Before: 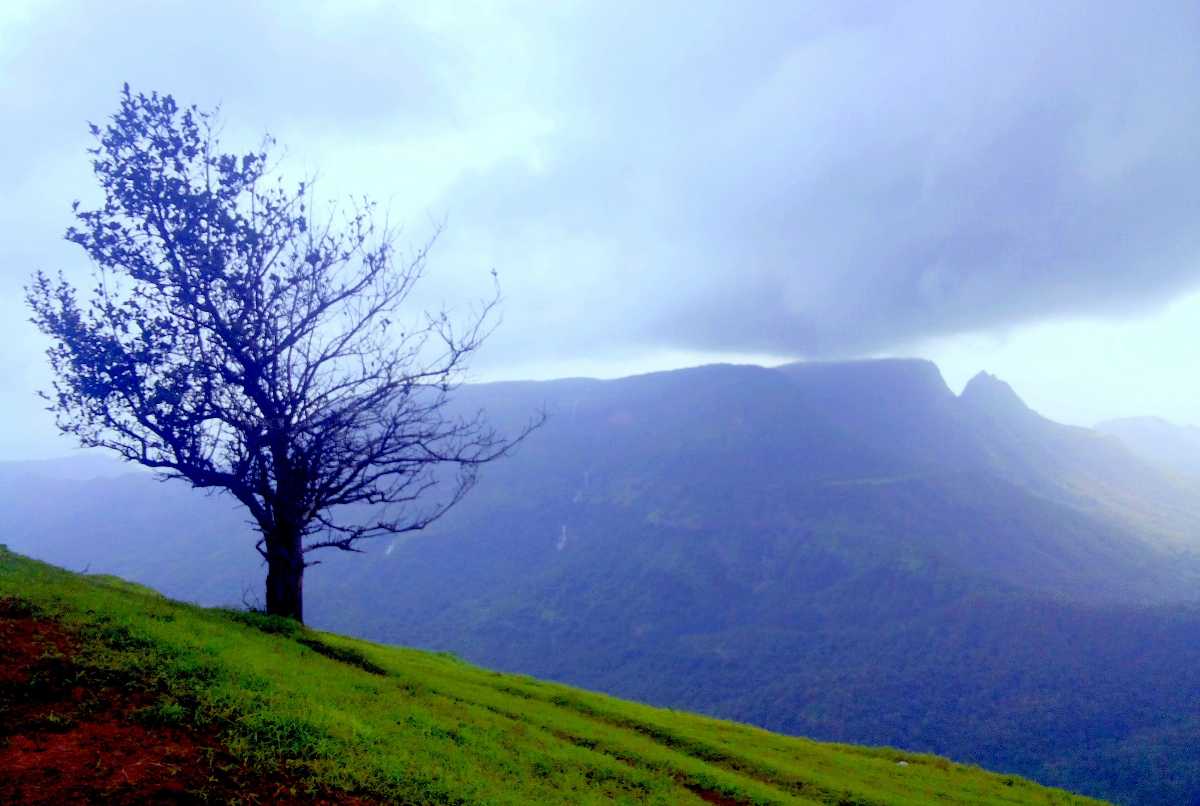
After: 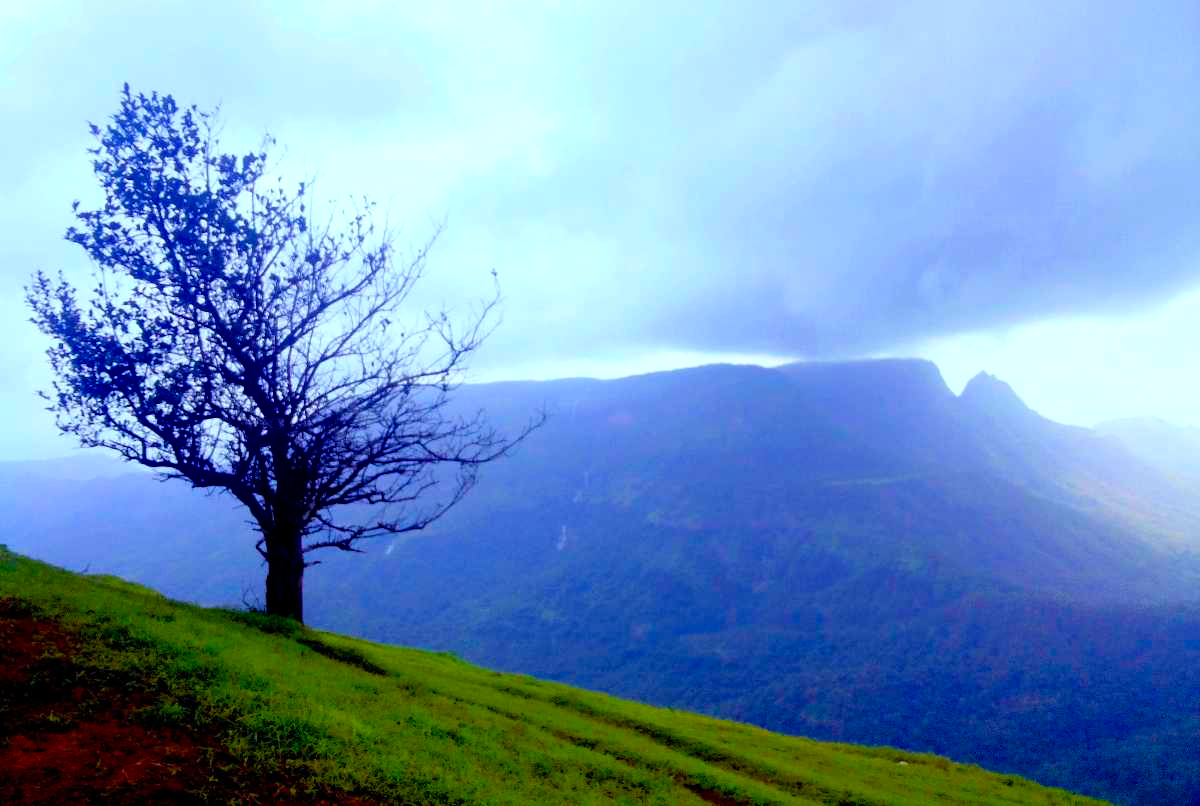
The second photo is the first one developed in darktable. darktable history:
color balance rgb: perceptual saturation grading › global saturation 29.724%, global vibrance 30.459%, contrast 9.511%
